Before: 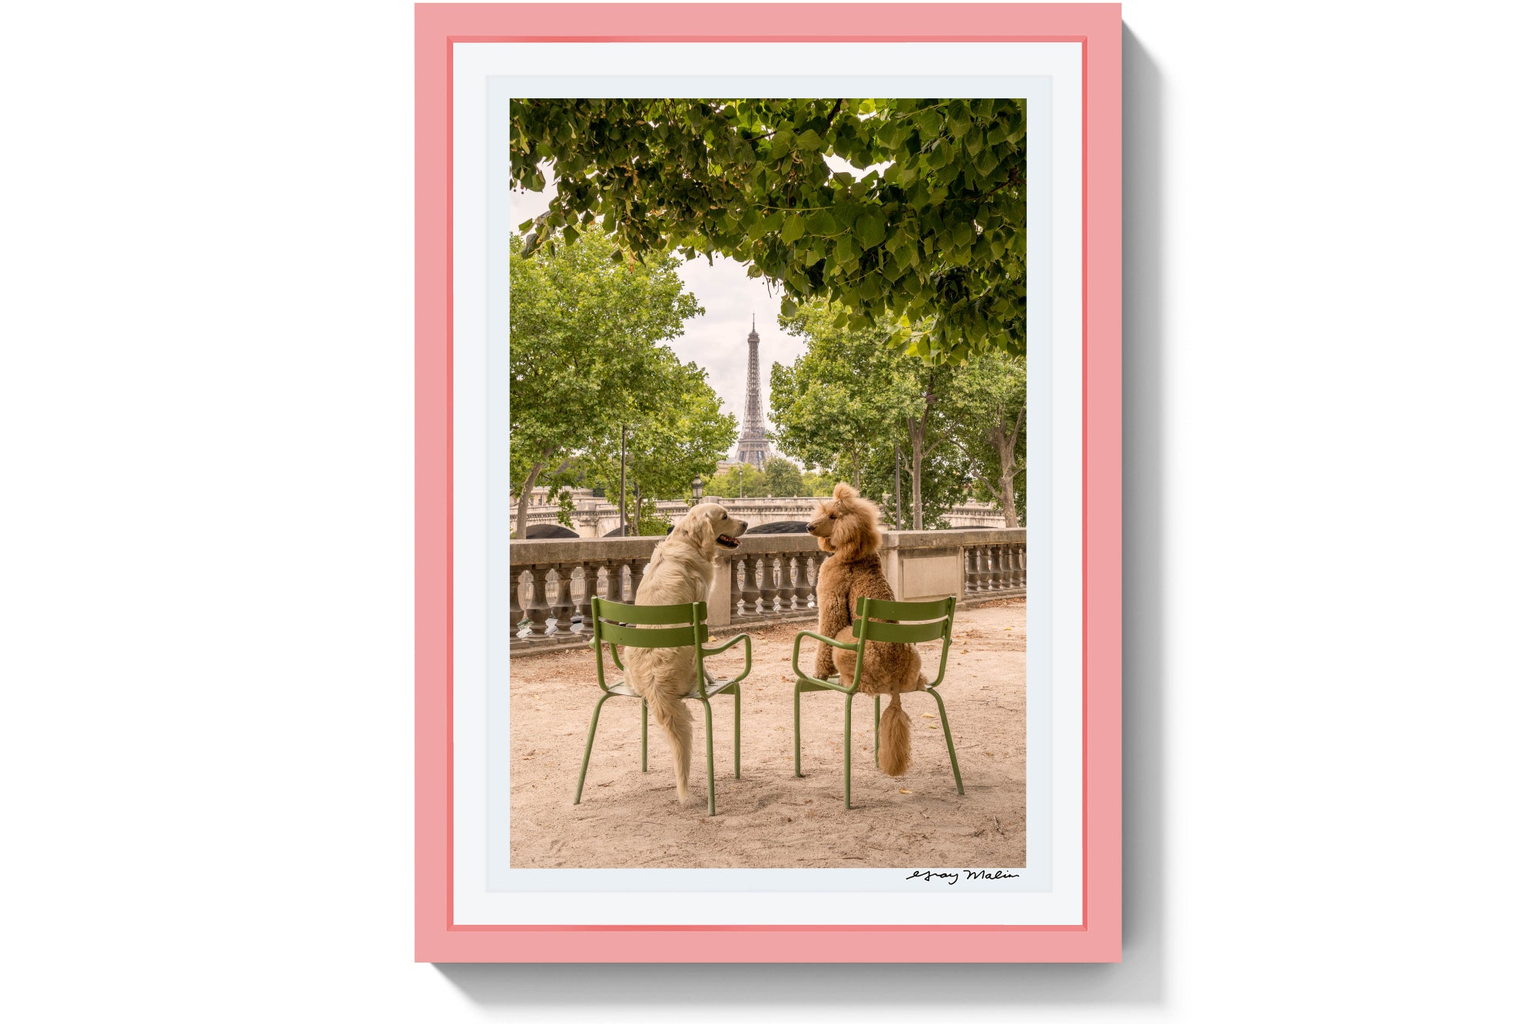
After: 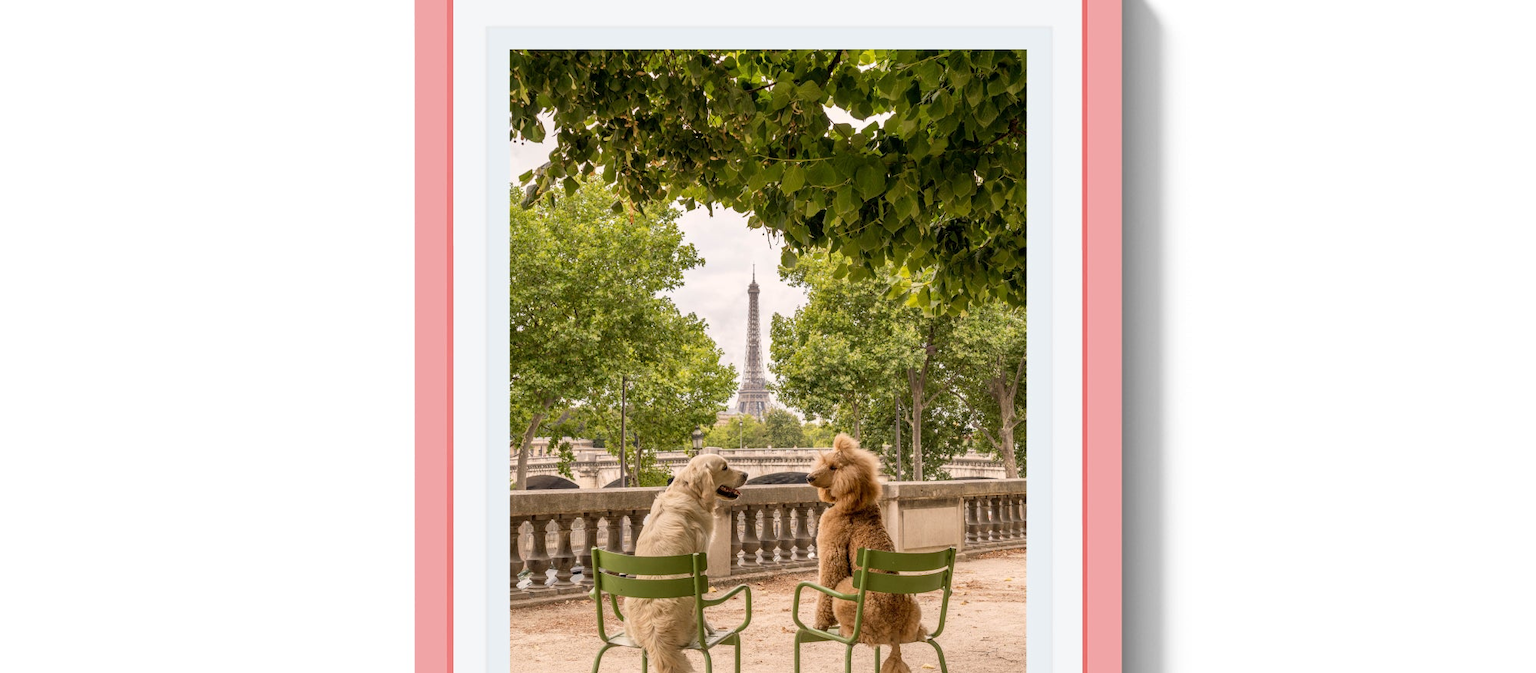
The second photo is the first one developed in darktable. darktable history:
crop and rotate: top 4.84%, bottom 29.344%
color zones: curves: ch0 [(0, 0.5) (0.143, 0.5) (0.286, 0.5) (0.429, 0.5) (0.571, 0.5) (0.714, 0.476) (0.857, 0.5) (1, 0.5)]; ch2 [(0, 0.5) (0.143, 0.5) (0.286, 0.5) (0.429, 0.5) (0.571, 0.5) (0.714, 0.487) (0.857, 0.5) (1, 0.5)]
